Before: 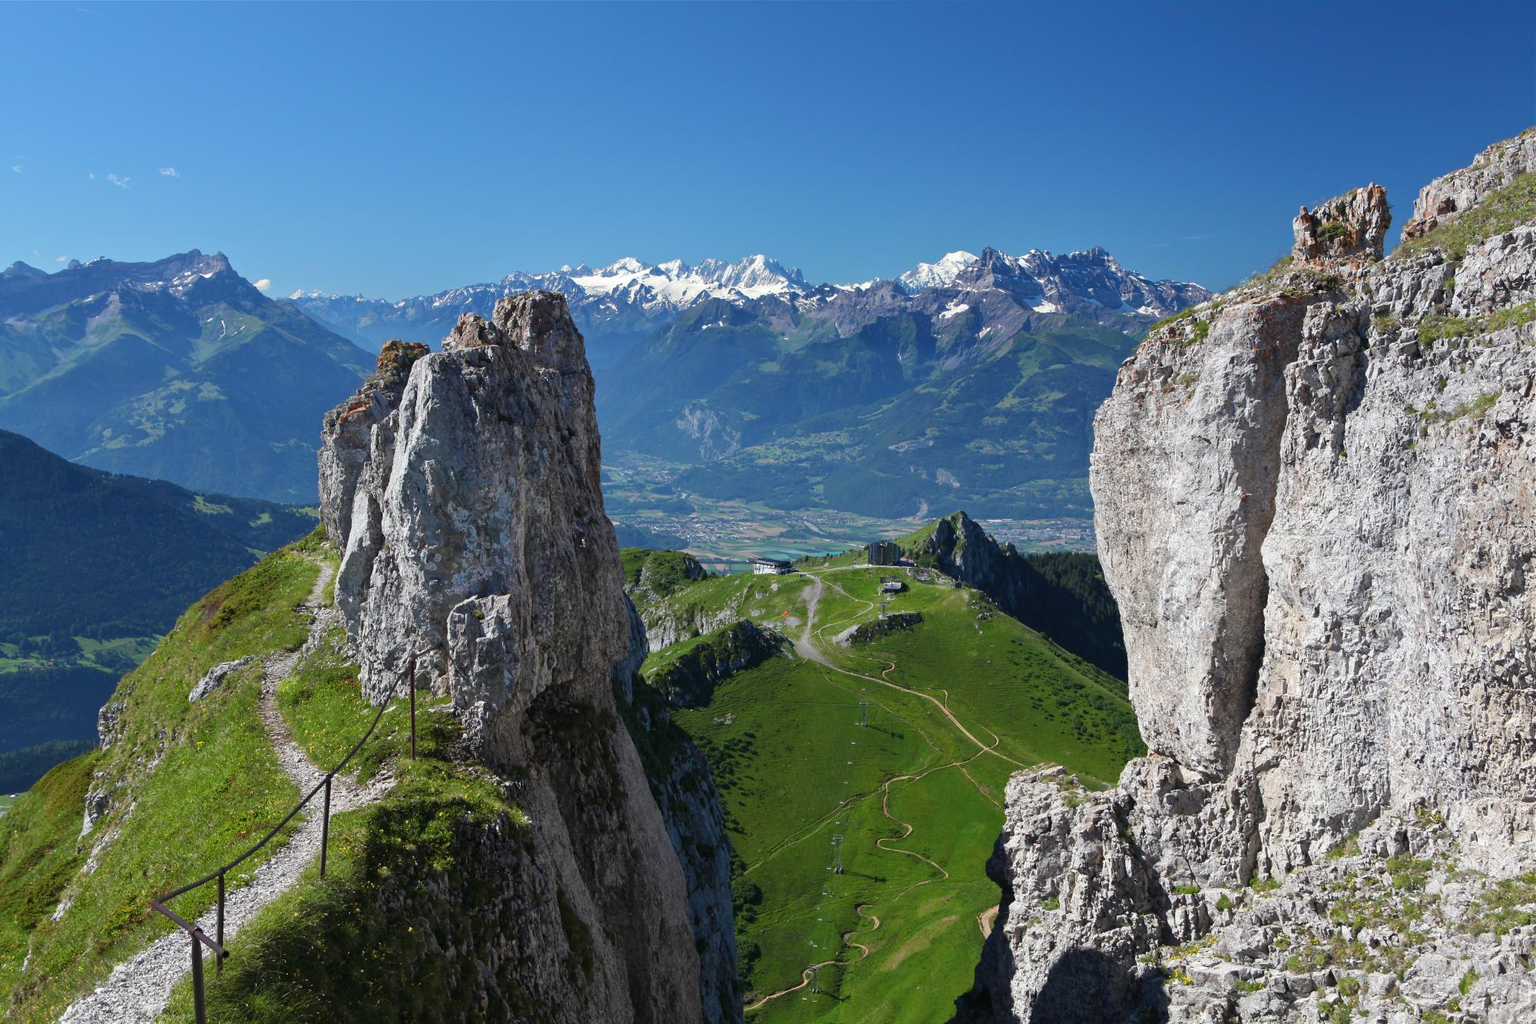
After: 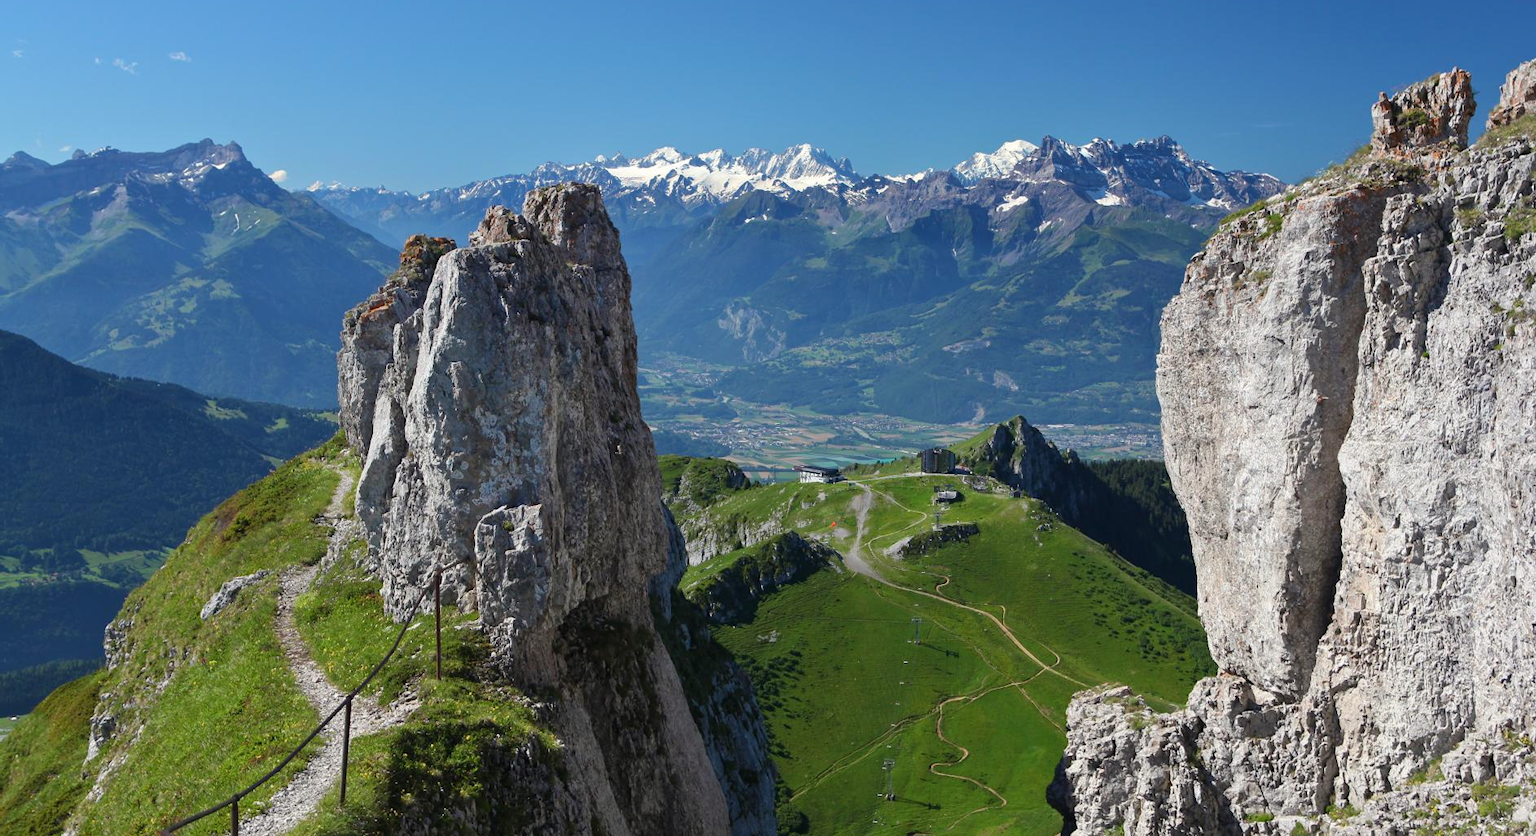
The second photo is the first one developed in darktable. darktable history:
crop and rotate: angle 0.03°, top 11.643%, right 5.651%, bottom 11.189%
white balance: red 1.009, blue 0.985
